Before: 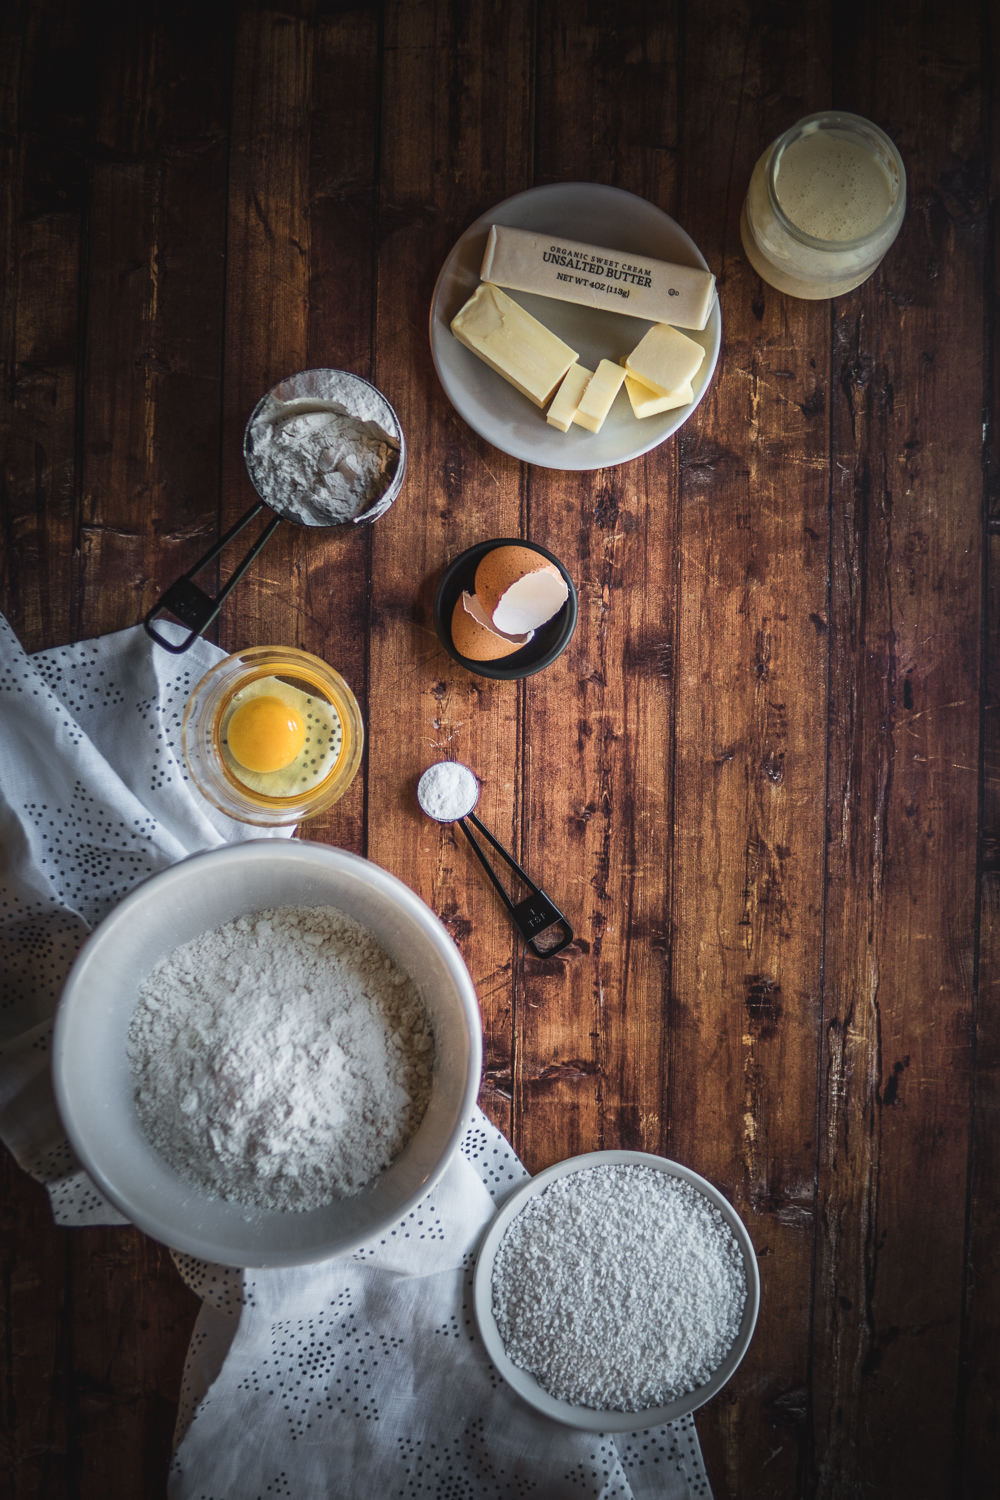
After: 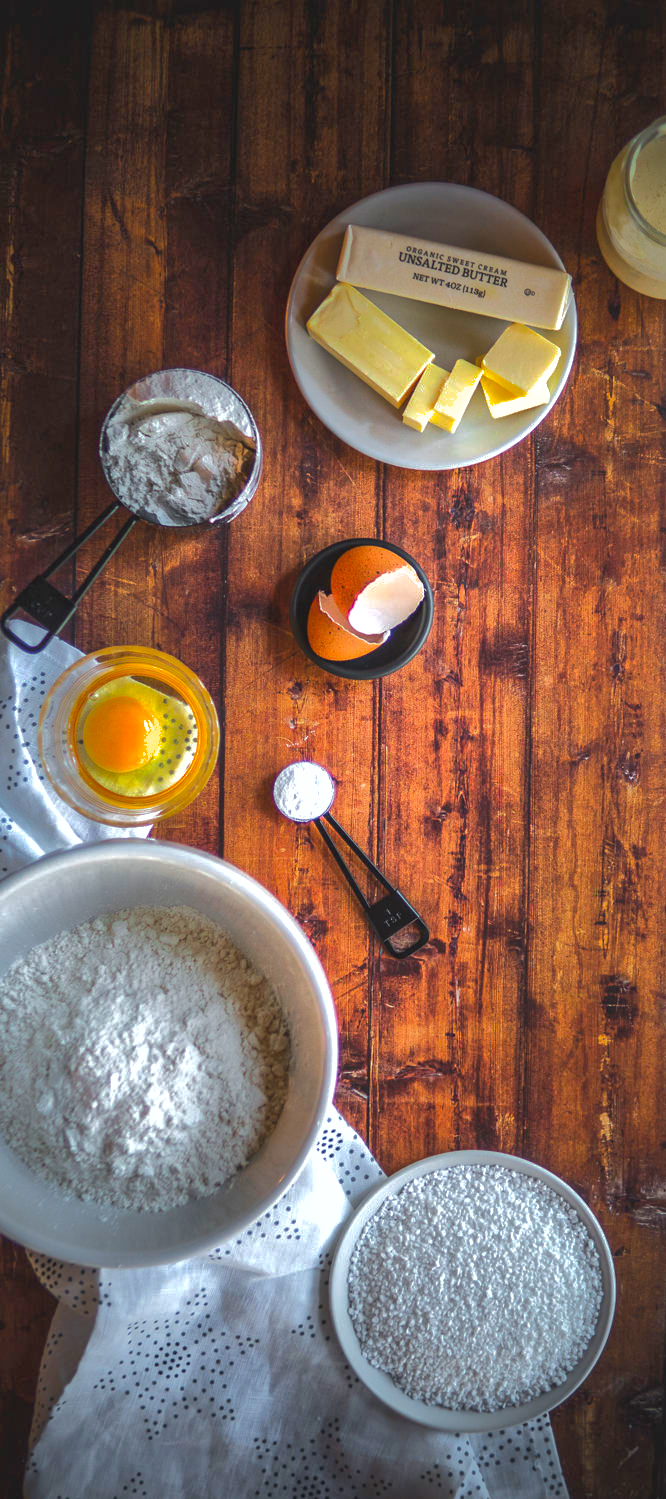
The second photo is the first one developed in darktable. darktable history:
color correction: saturation 1.34
crop and rotate: left 14.436%, right 18.898%
exposure: black level correction 0, exposure 0.6 EV, compensate highlight preservation false
vibrance: vibrance 67%
shadows and highlights: shadows 38.43, highlights -74.54
